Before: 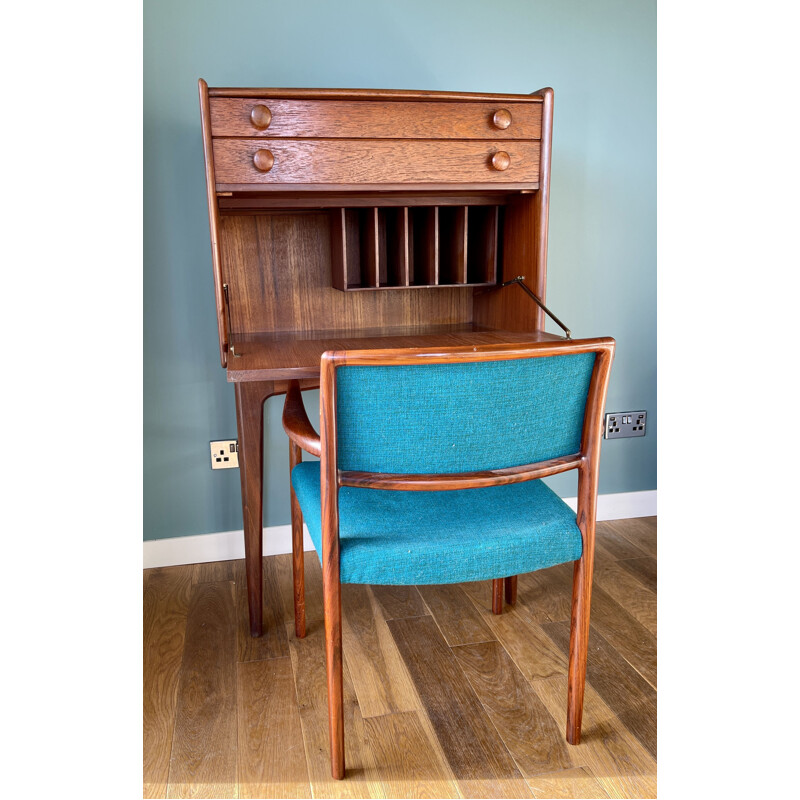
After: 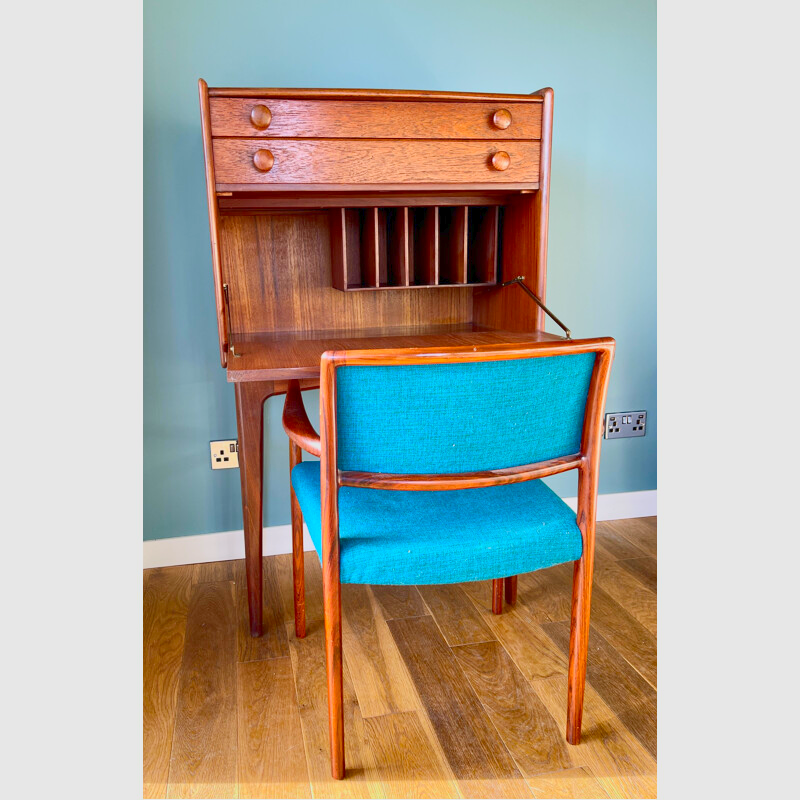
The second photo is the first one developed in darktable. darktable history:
color balance rgb: perceptual saturation grading › global saturation 0.701%, perceptual saturation grading › mid-tones 11.116%, global vibrance 24.454%, contrast -25.579%
contrast brightness saturation: contrast 0.231, brightness 0.108, saturation 0.285
